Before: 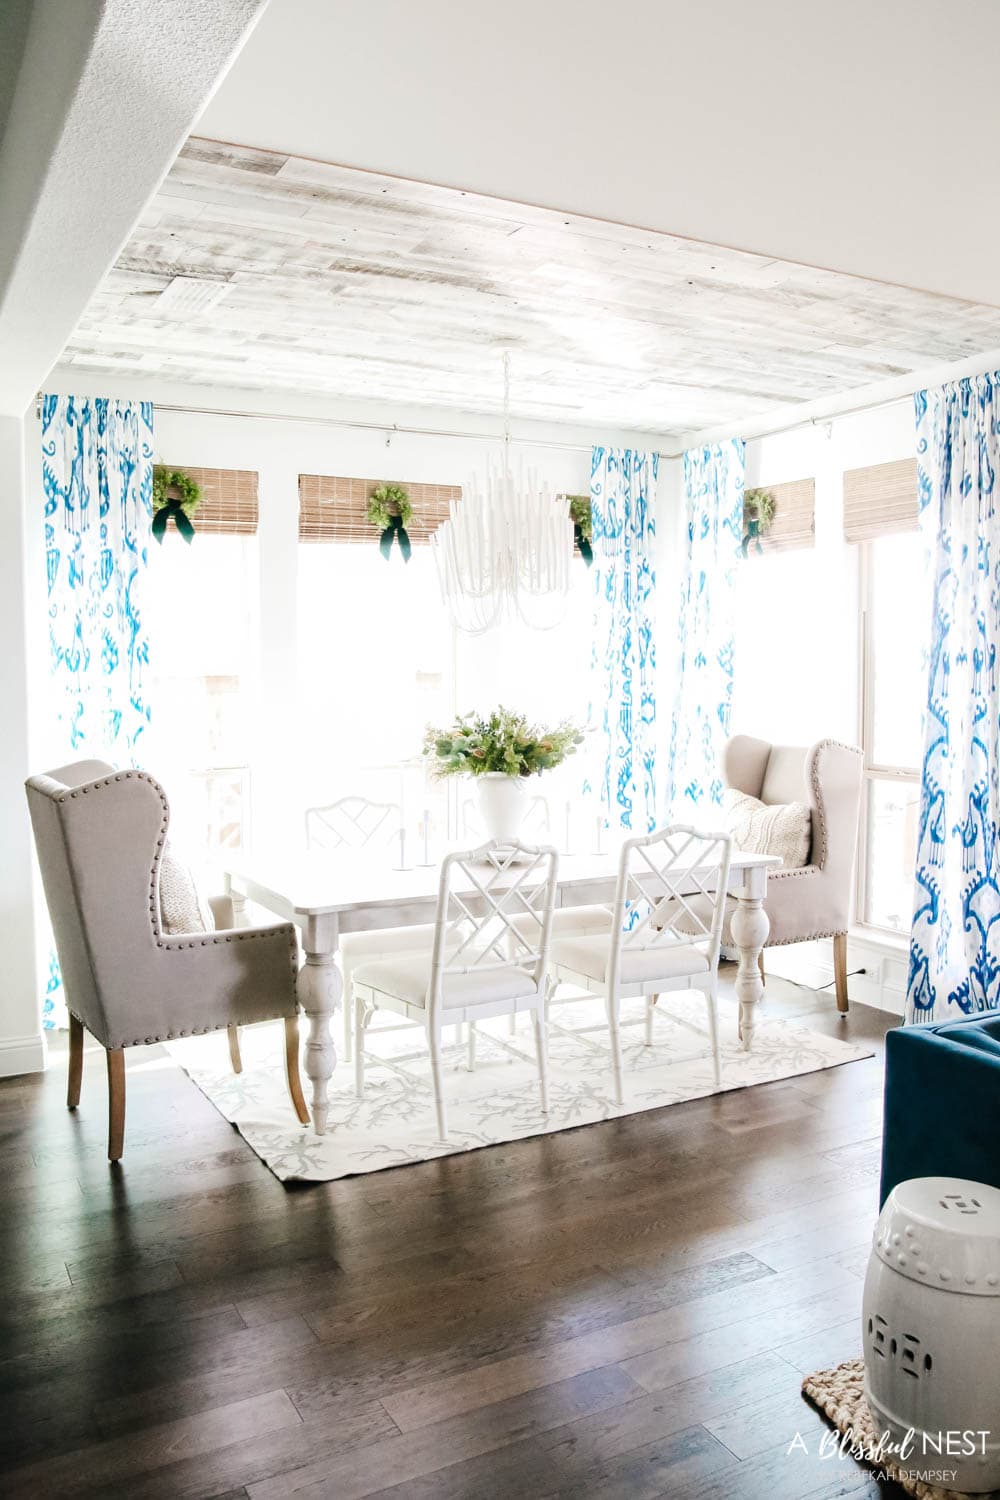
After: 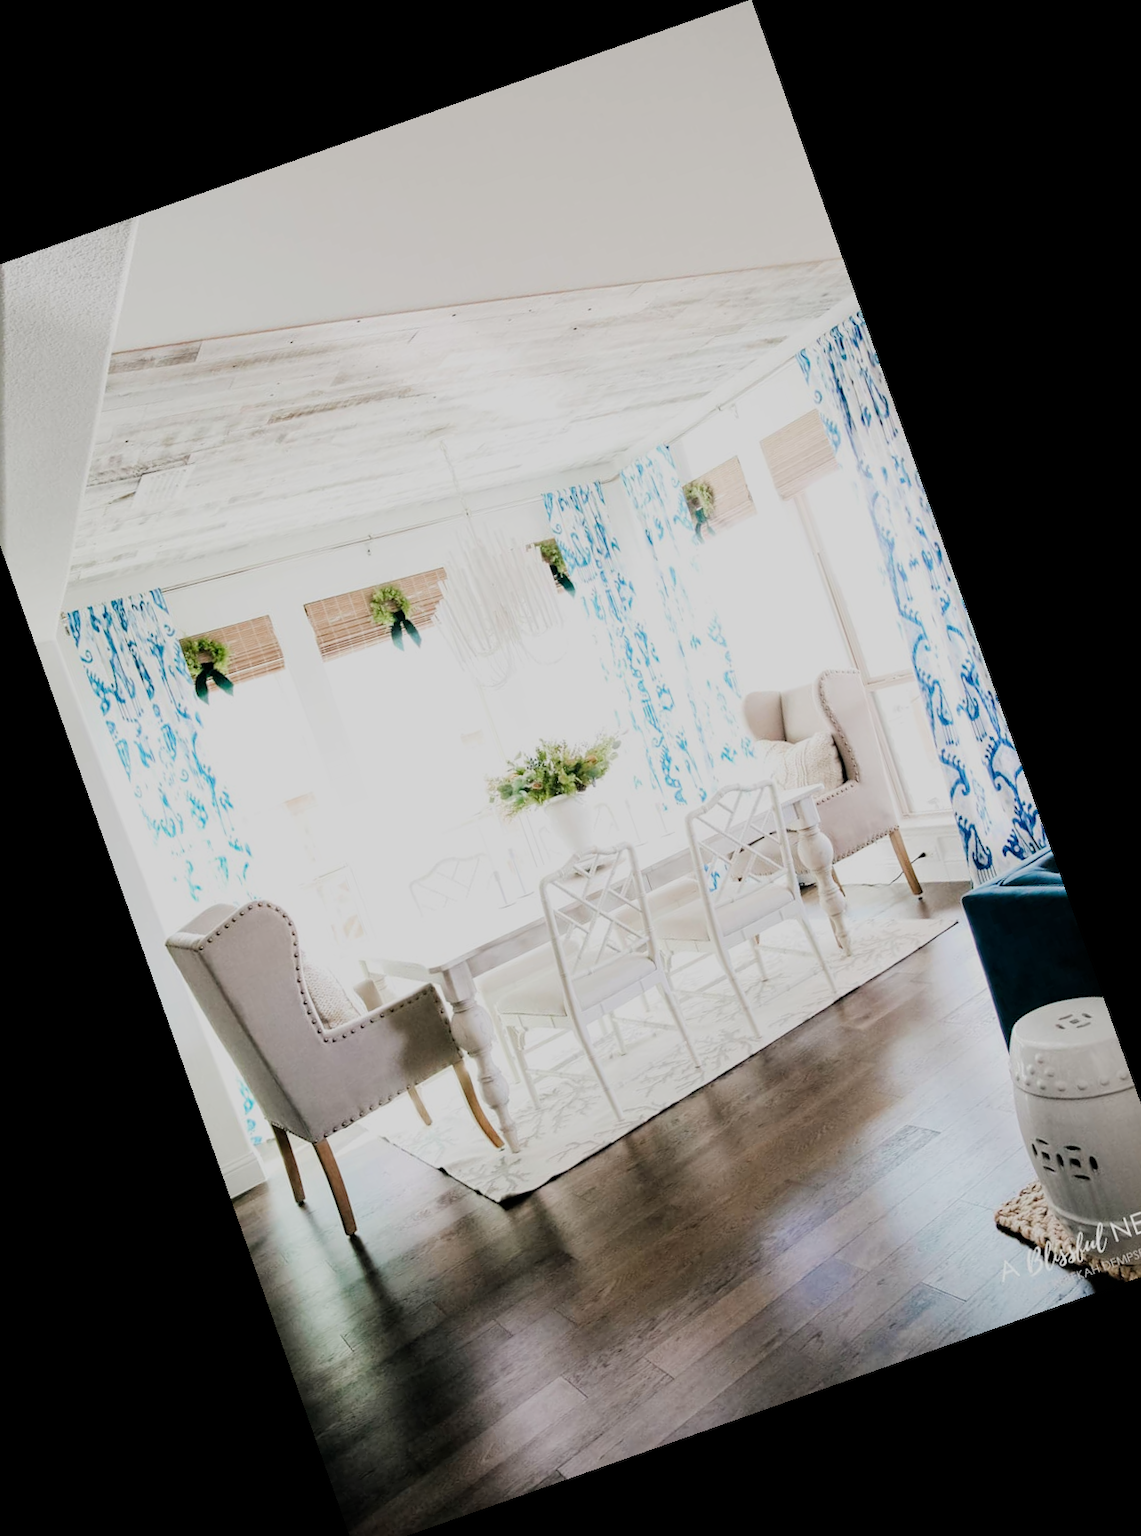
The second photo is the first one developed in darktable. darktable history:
crop and rotate: angle 19.43°, left 6.812%, right 4.125%, bottom 1.087%
filmic rgb: black relative exposure -7.65 EV, white relative exposure 4.56 EV, hardness 3.61
